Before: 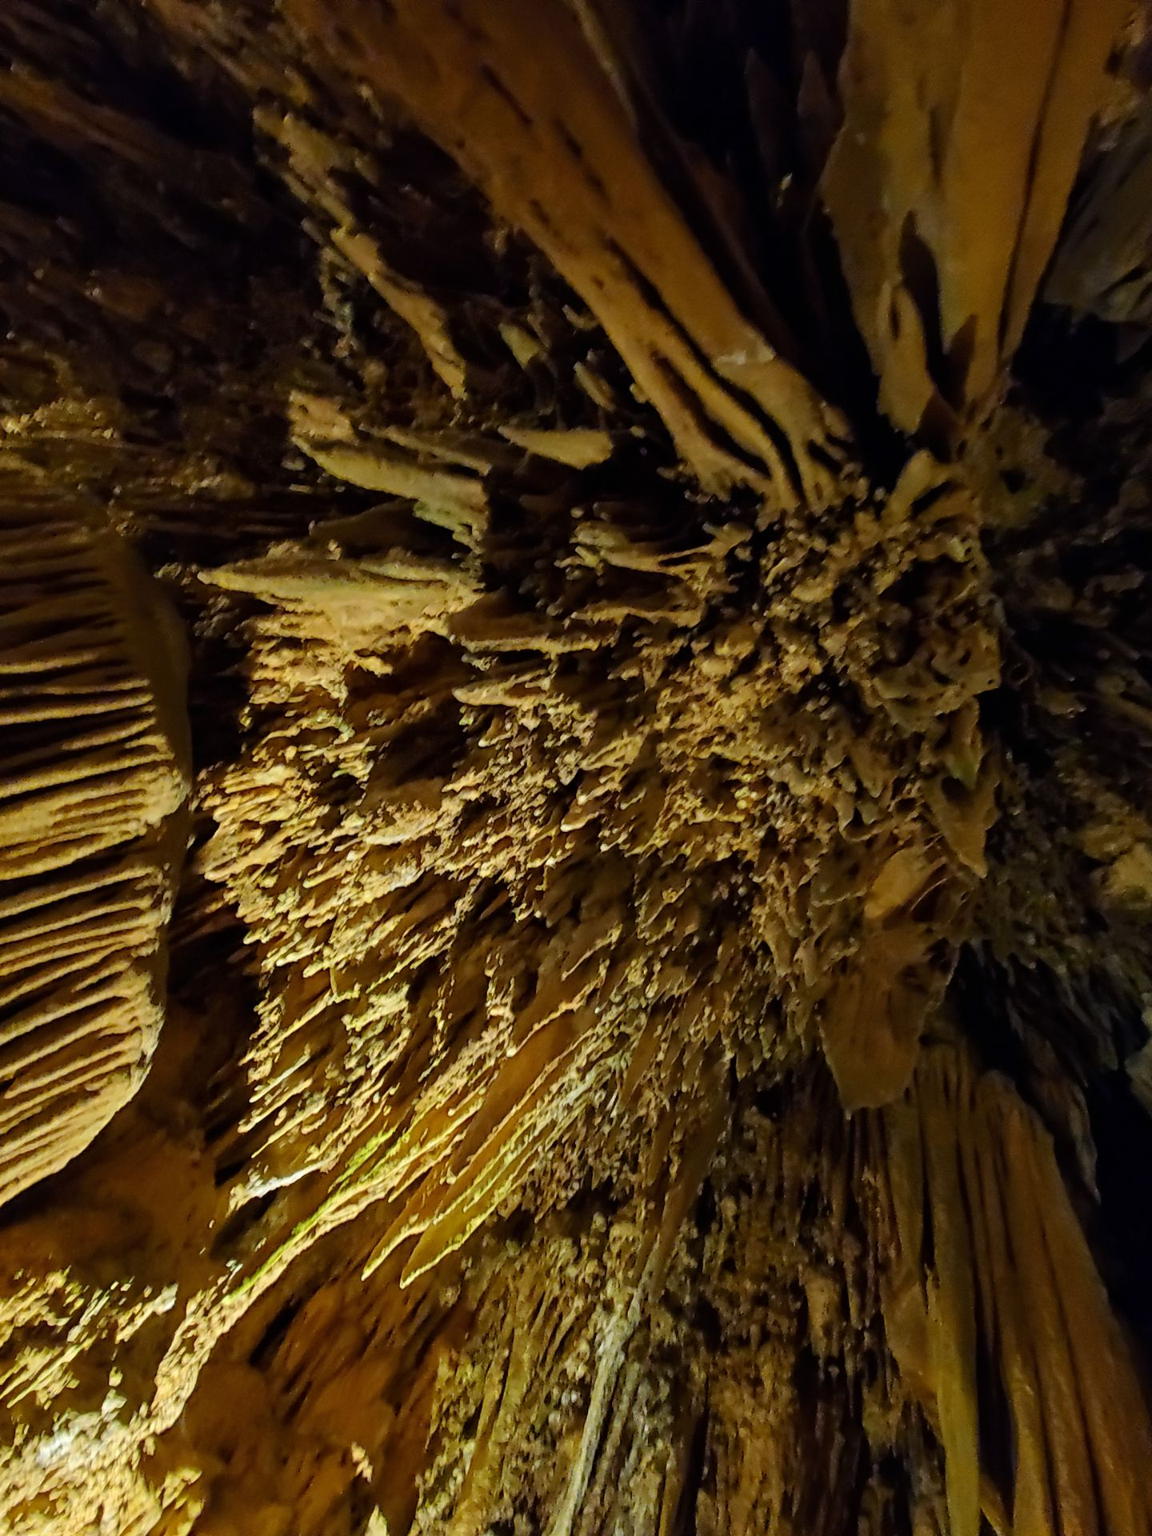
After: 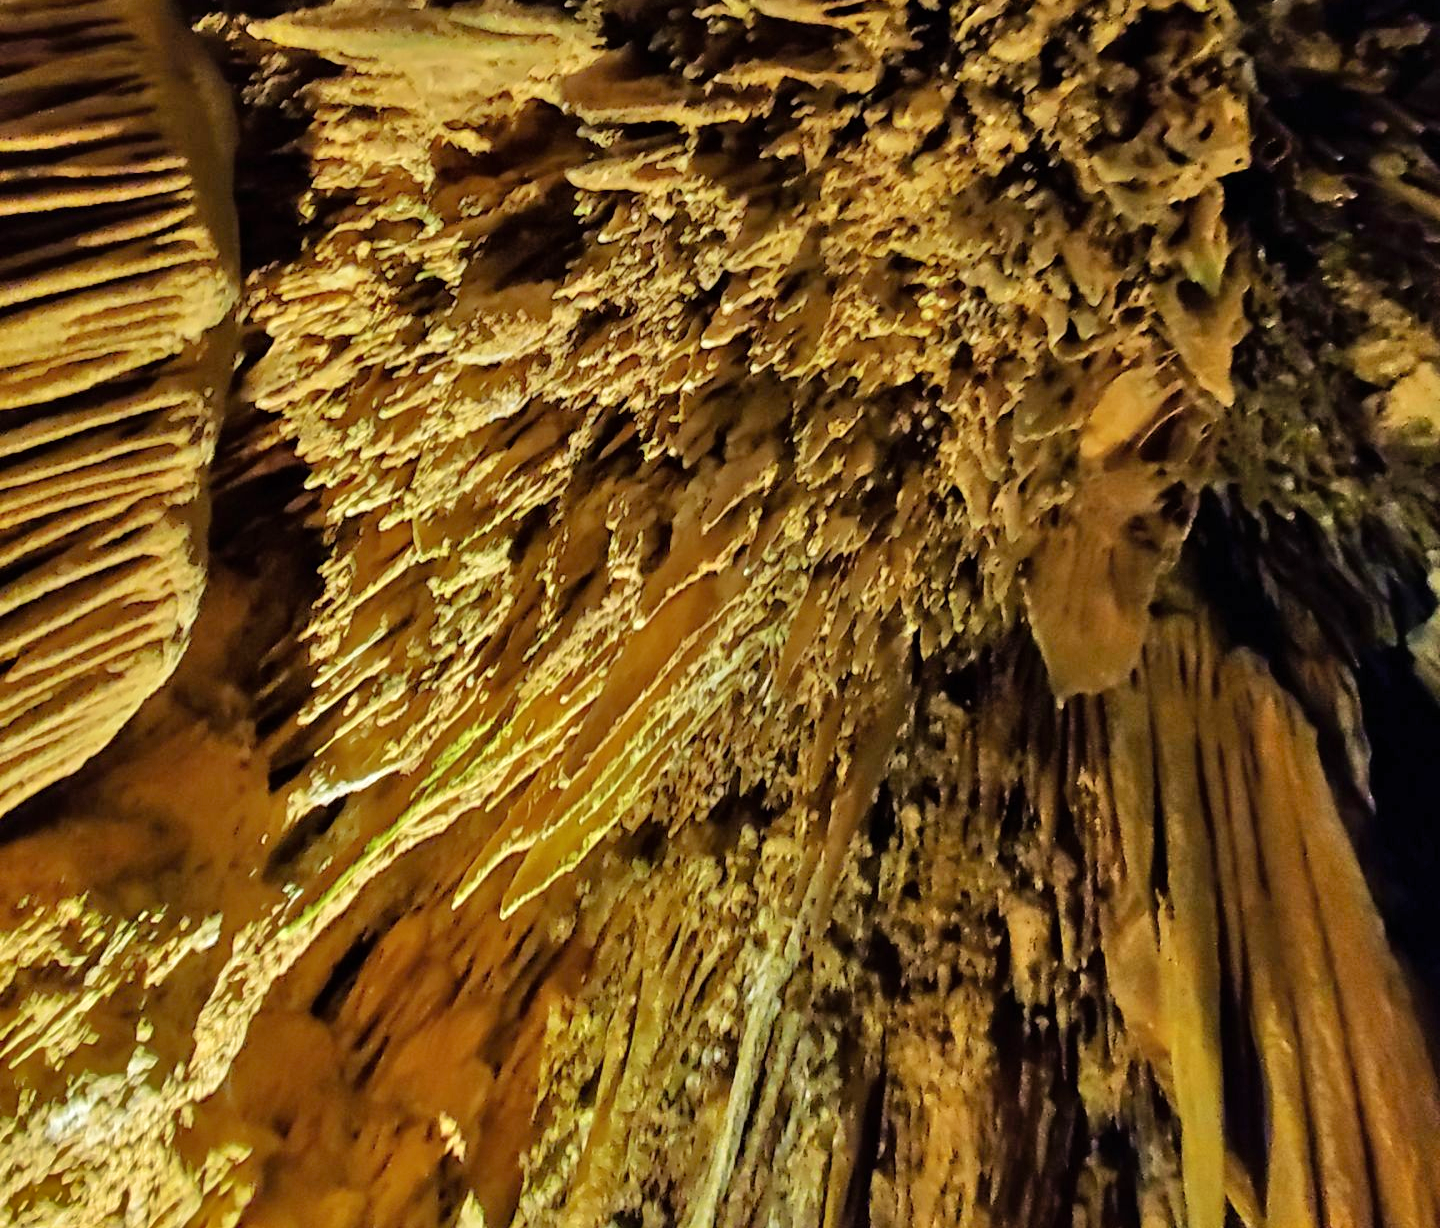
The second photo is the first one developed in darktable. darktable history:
shadows and highlights: low approximation 0.01, soften with gaussian
tone equalizer: -7 EV 0.149 EV, -6 EV 0.61 EV, -5 EV 1.13 EV, -4 EV 1.31 EV, -3 EV 1.16 EV, -2 EV 0.6 EV, -1 EV 0.153 EV
velvia: on, module defaults
crop and rotate: top 36.034%
